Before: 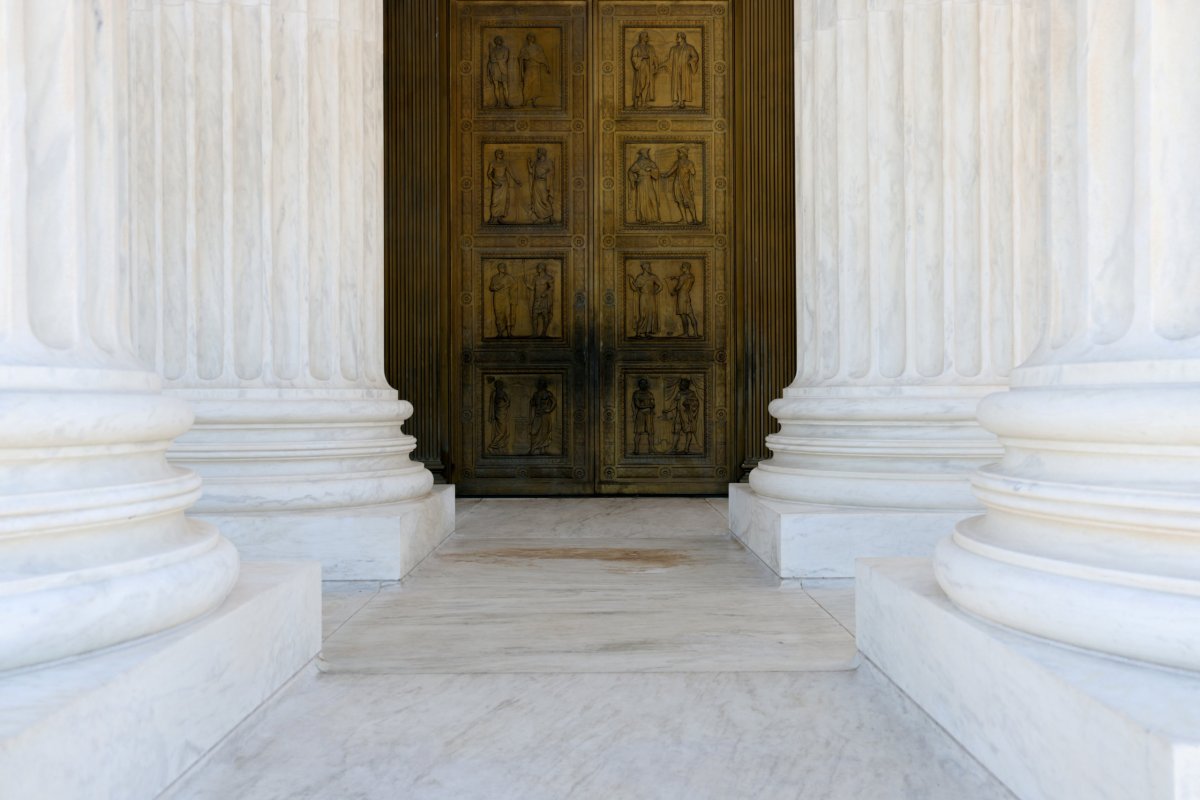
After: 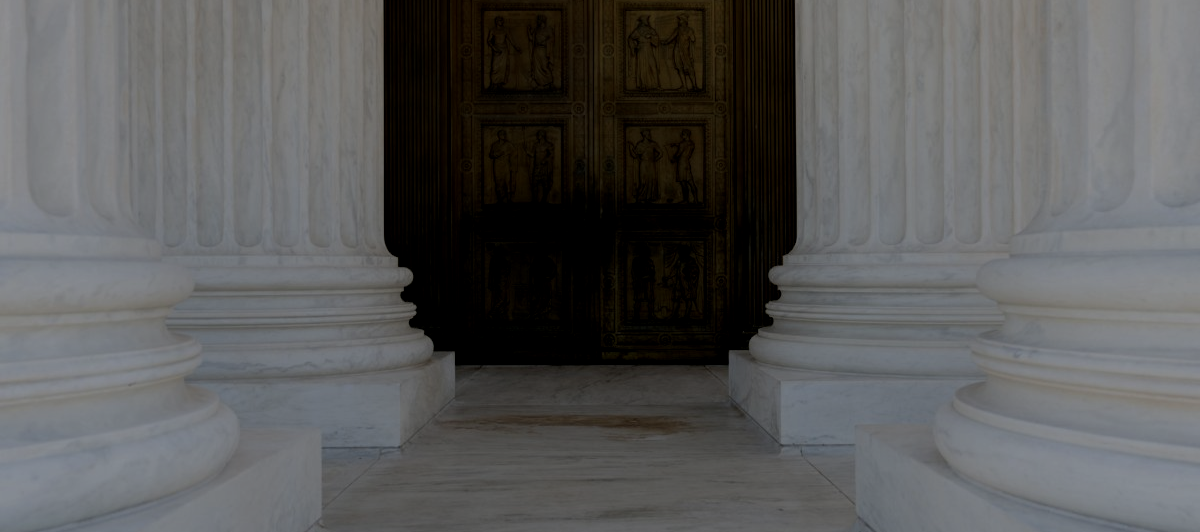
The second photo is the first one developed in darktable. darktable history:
crop: top 16.686%, bottom 16.744%
tone equalizer: -8 EV -0.762 EV, -7 EV -0.737 EV, -6 EV -0.571 EV, -5 EV -0.386 EV, -3 EV 0.369 EV, -2 EV 0.6 EV, -1 EV 0.695 EV, +0 EV 0.73 EV
exposure: exposure -2.403 EV, compensate highlight preservation false
local contrast: on, module defaults
